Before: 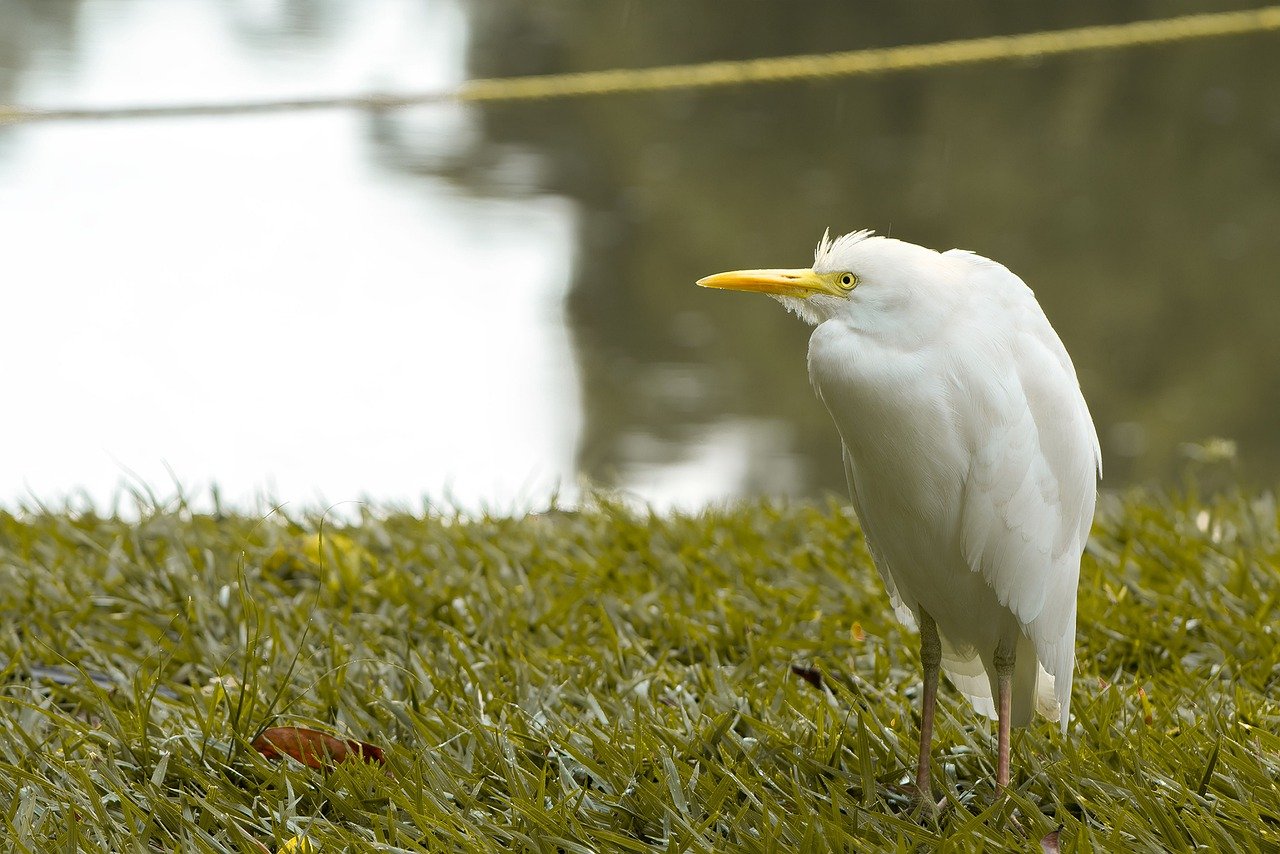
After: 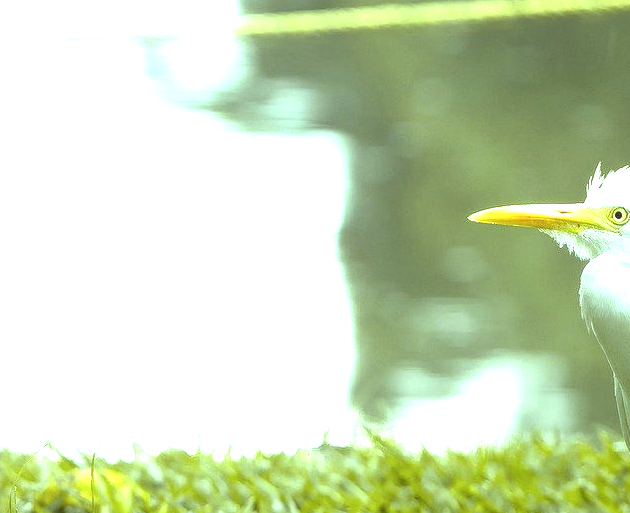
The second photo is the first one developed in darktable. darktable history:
contrast equalizer: octaves 7, y [[0.6 ×6], [0.55 ×6], [0 ×6], [0 ×6], [0 ×6]], mix -0.3
color balance: mode lift, gamma, gain (sRGB), lift [0.997, 0.979, 1.021, 1.011], gamma [1, 1.084, 0.916, 0.998], gain [1, 0.87, 1.13, 1.101], contrast 4.55%, contrast fulcrum 38.24%, output saturation 104.09%
crop: left 17.835%, top 7.675%, right 32.881%, bottom 32.213%
exposure: black level correction 0, exposure 1.2 EV, compensate exposure bias true, compensate highlight preservation false
local contrast: on, module defaults
